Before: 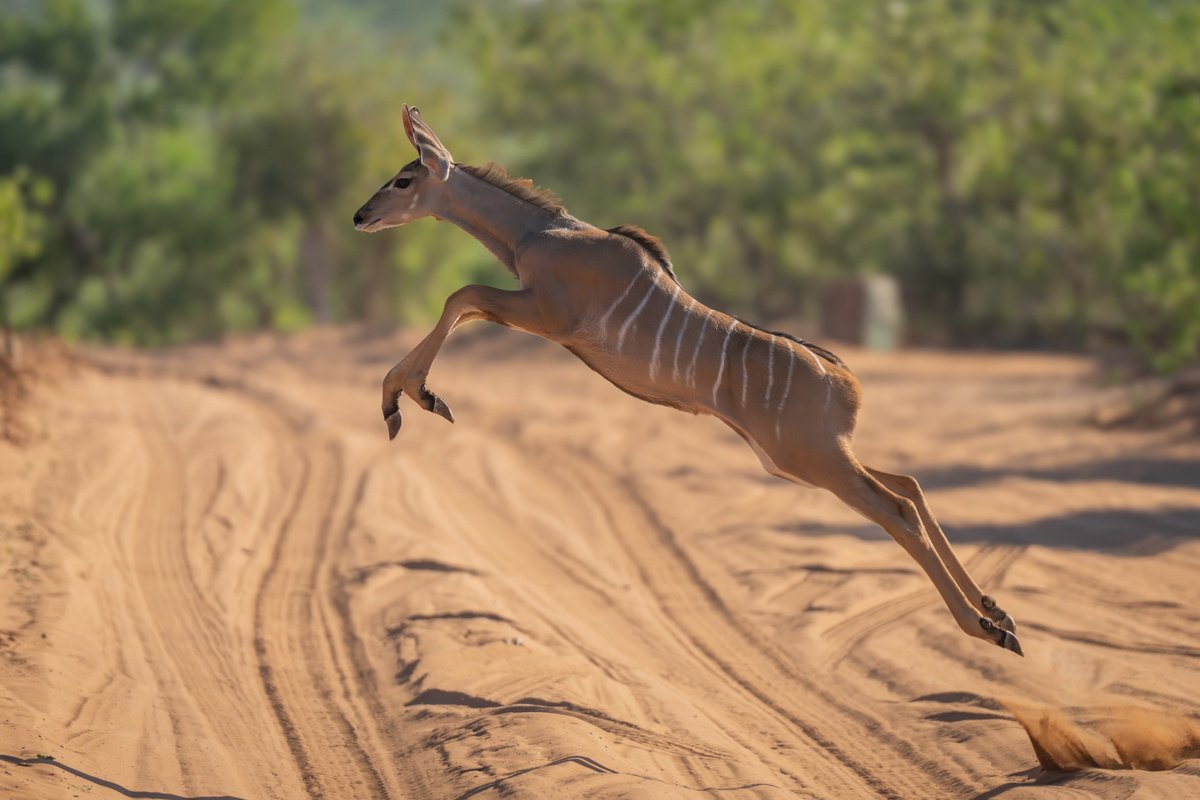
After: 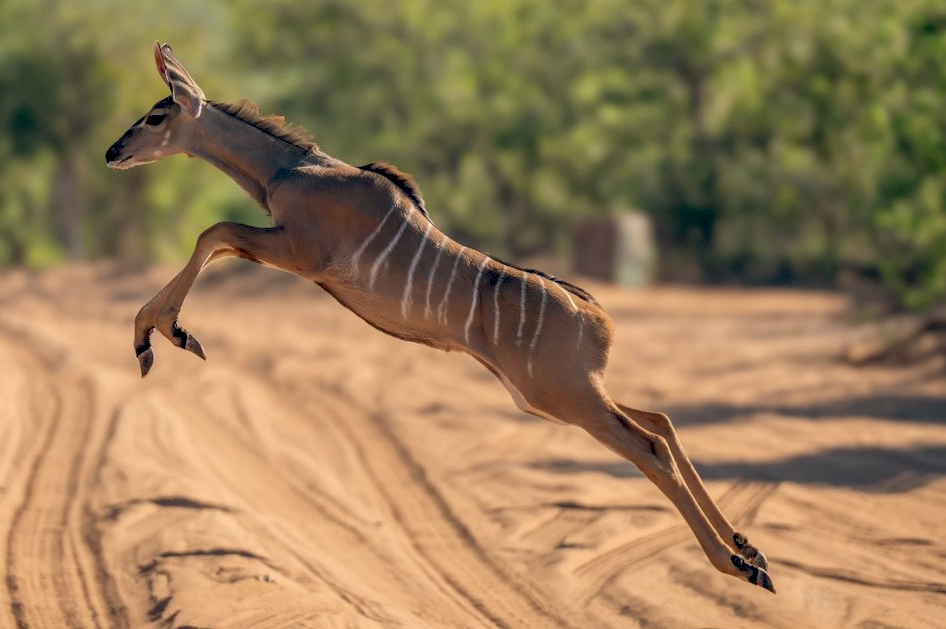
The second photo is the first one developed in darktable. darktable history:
local contrast: on, module defaults
crop and rotate: left 20.74%, top 7.912%, right 0.375%, bottom 13.378%
color balance: lift [0.975, 0.993, 1, 1.015], gamma [1.1, 1, 1, 0.945], gain [1, 1.04, 1, 0.95]
